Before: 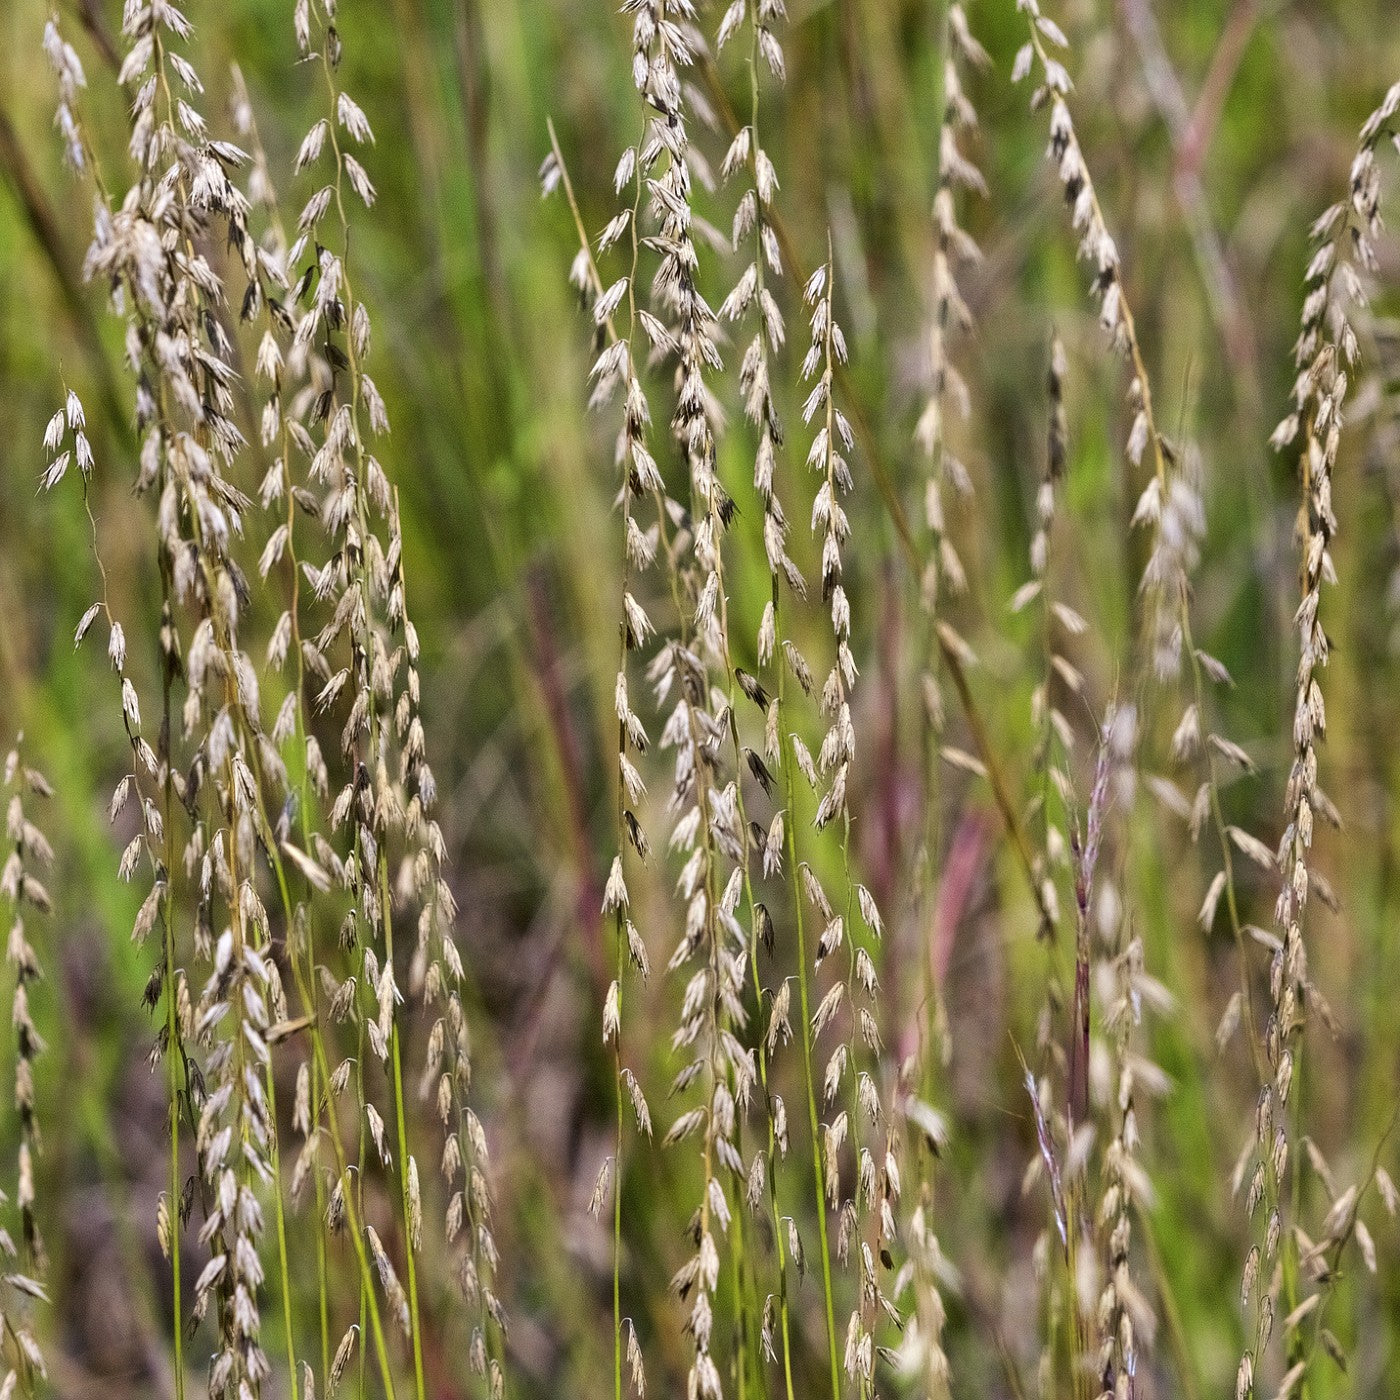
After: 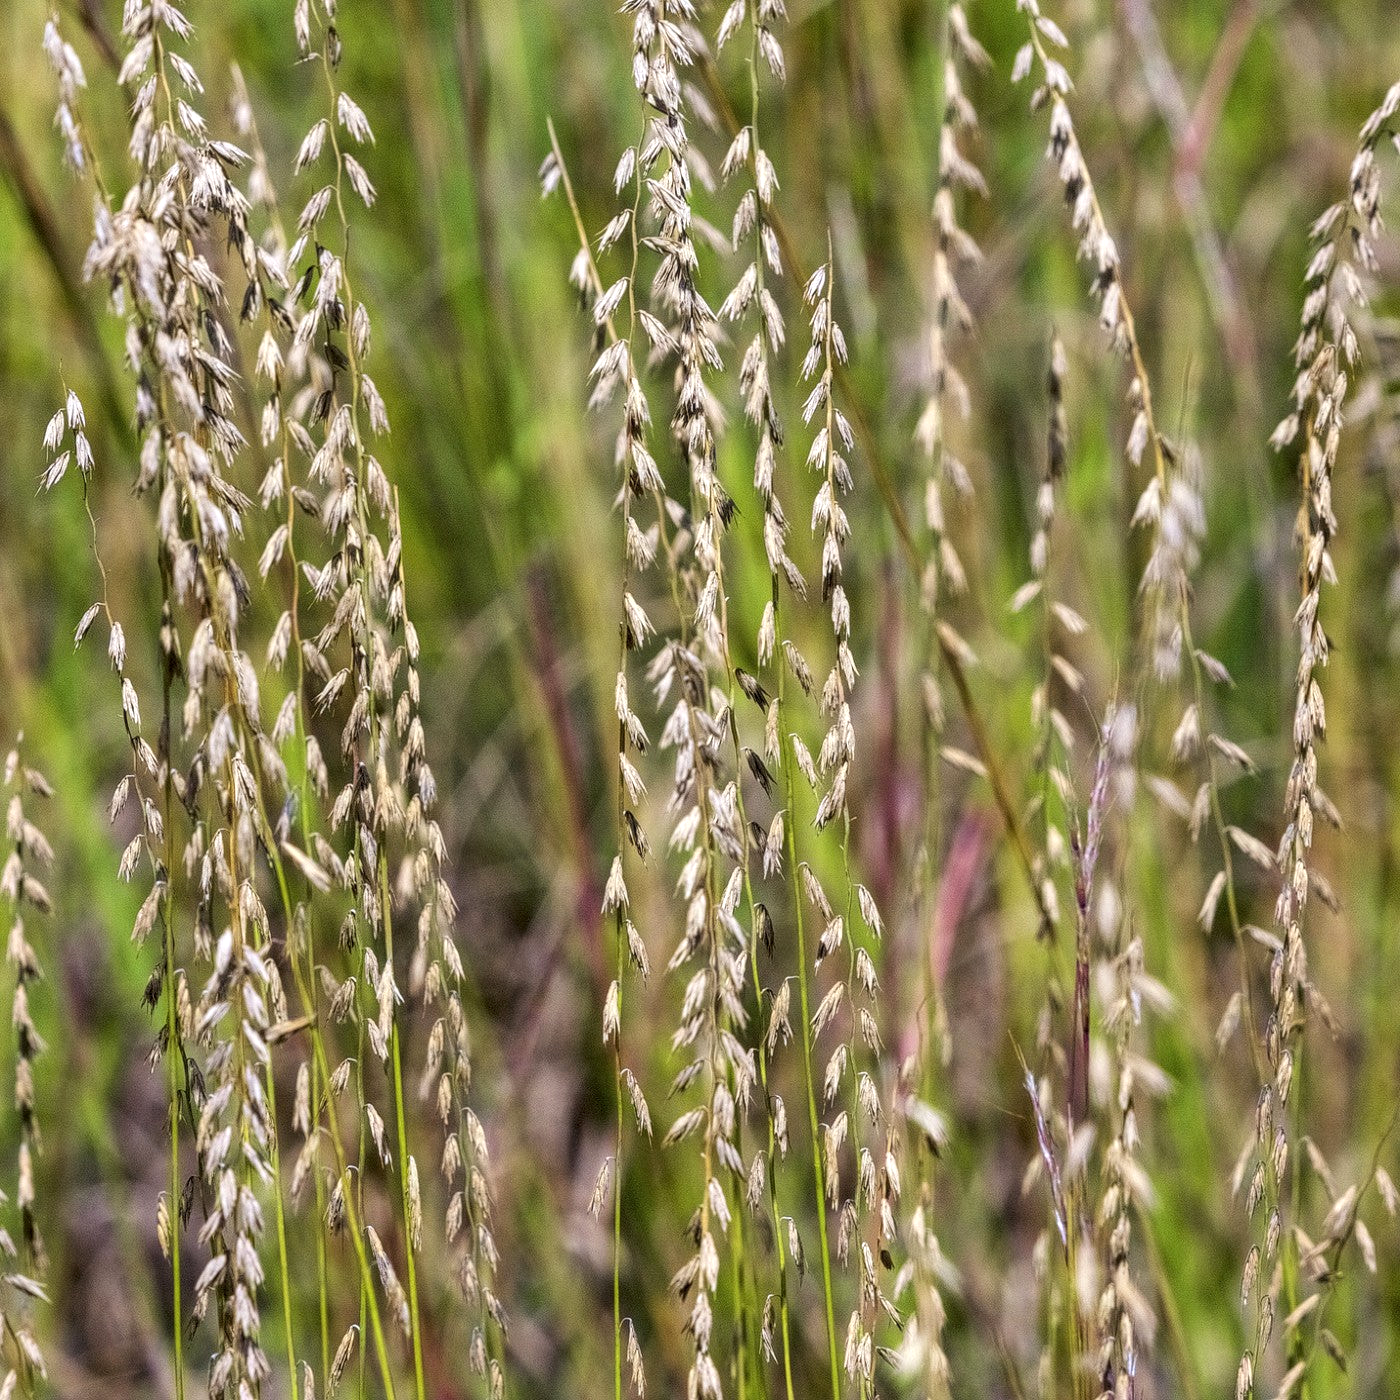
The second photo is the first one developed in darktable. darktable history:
local contrast: detail 144%
contrast brightness saturation: contrast -0.1, brightness 0.05, saturation 0.08
white balance: emerald 1
